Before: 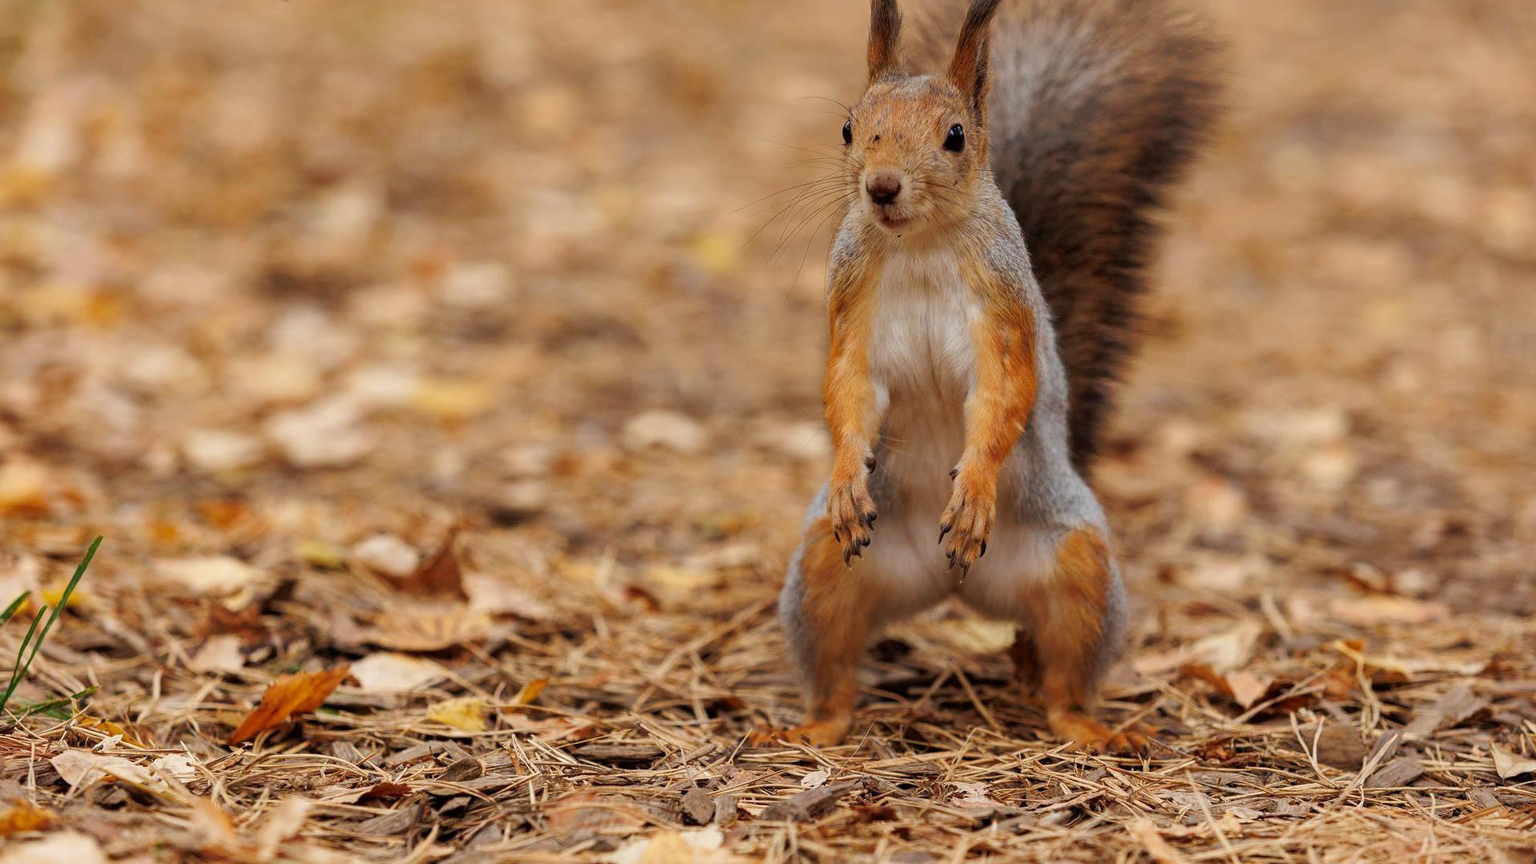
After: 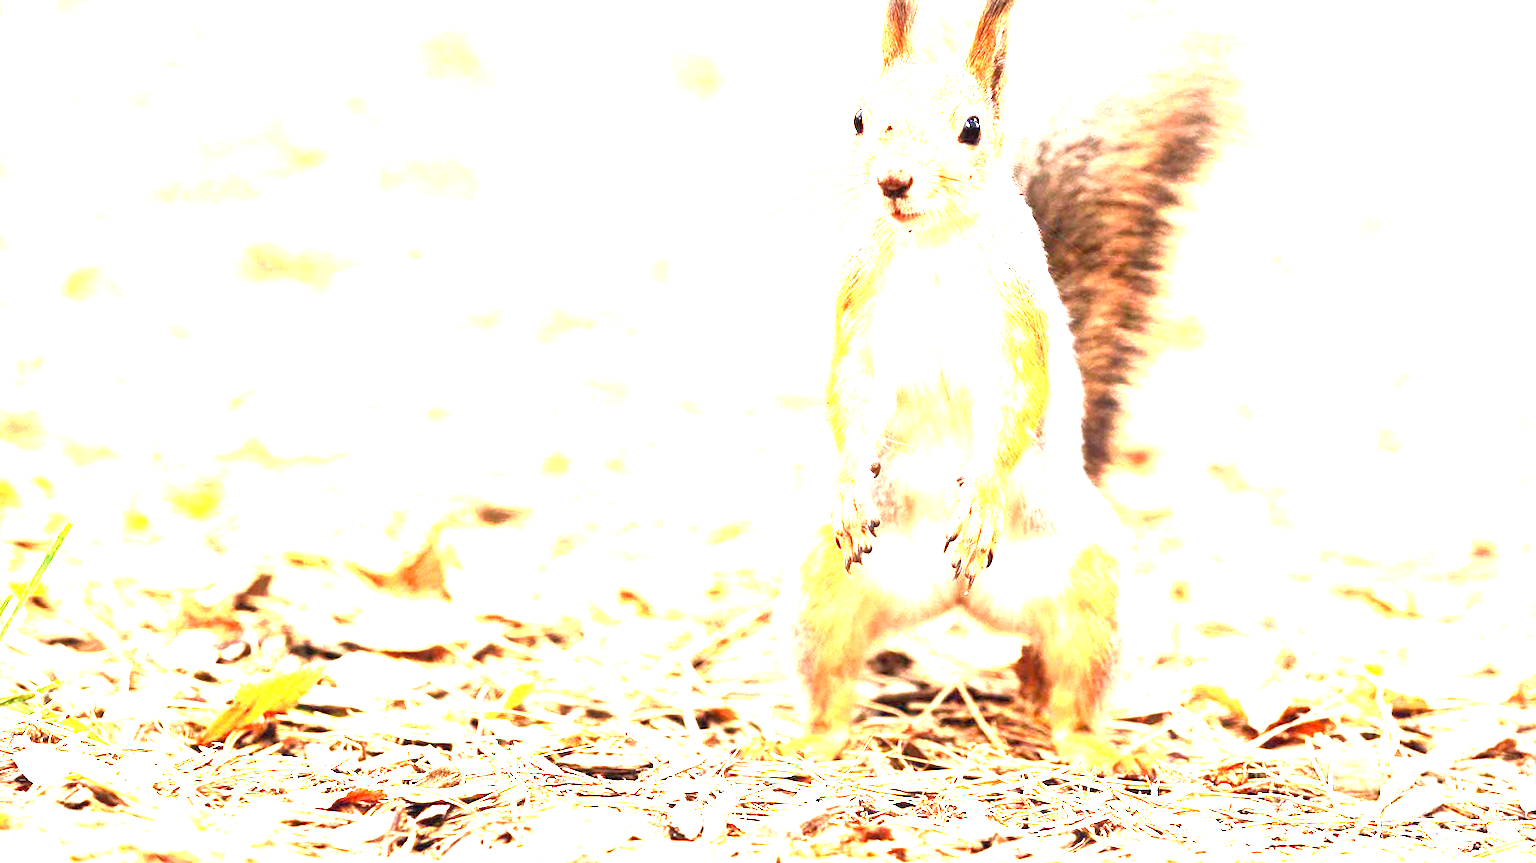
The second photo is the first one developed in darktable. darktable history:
exposure: black level correction 0, exposure 4.037 EV, compensate highlight preservation false
crop and rotate: angle -1.38°
local contrast: mode bilateral grid, contrast 26, coarseness 59, detail 151%, midtone range 0.2
